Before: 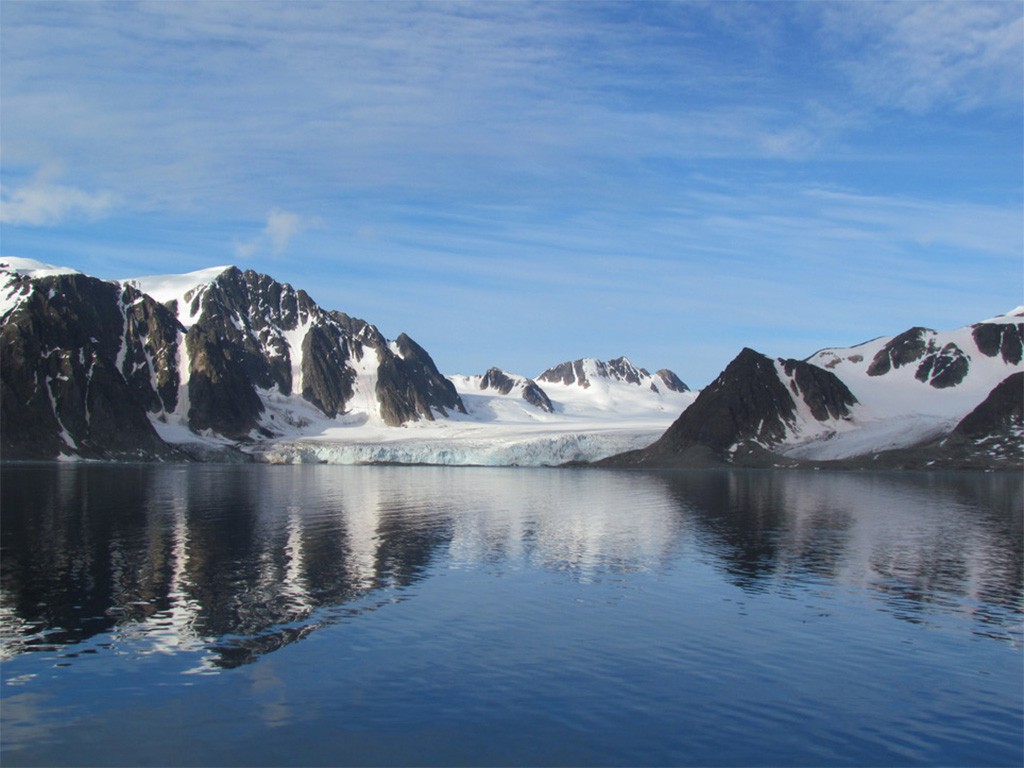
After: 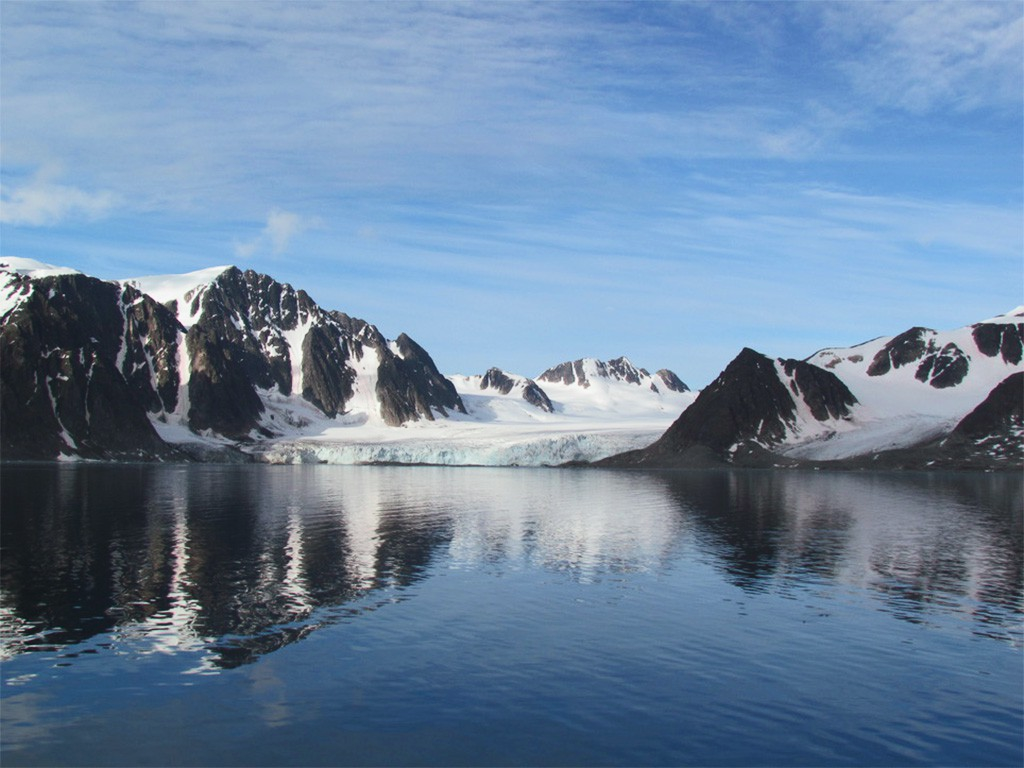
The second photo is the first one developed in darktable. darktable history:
tone curve: curves: ch0 [(0, 0.023) (0.217, 0.19) (0.754, 0.801) (1, 0.977)]; ch1 [(0, 0) (0.392, 0.398) (0.5, 0.5) (0.521, 0.528) (0.56, 0.577) (1, 1)]; ch2 [(0, 0) (0.5, 0.5) (0.579, 0.561) (0.65, 0.657) (1, 1)], color space Lab, independent channels, preserve colors none
